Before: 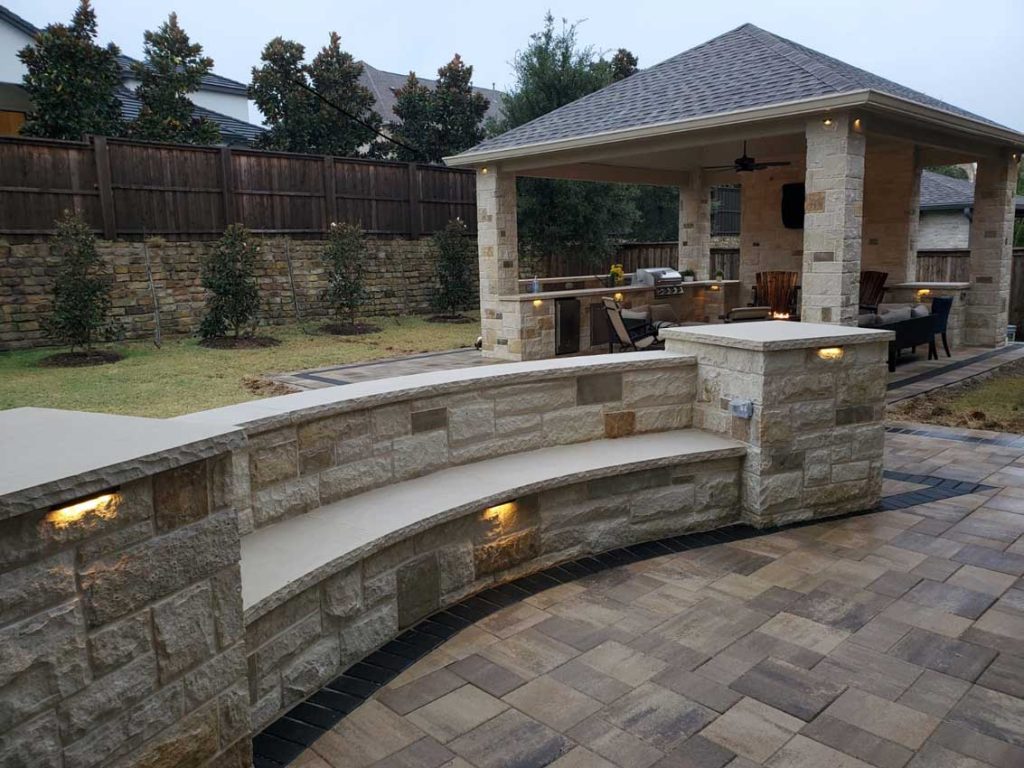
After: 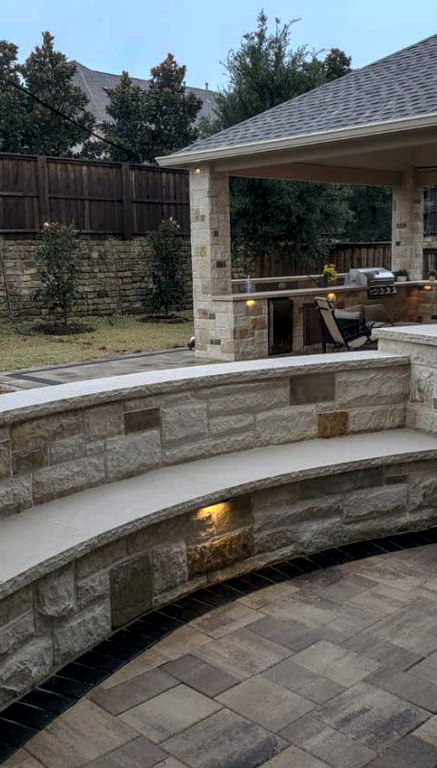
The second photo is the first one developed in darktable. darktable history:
base curve: curves: ch0 [(0, 0) (0.841, 0.609) (1, 1)], preserve colors none
haze removal: strength -0.054, compatibility mode true, adaptive false
contrast brightness saturation: contrast 0.202, brightness 0.164, saturation 0.226
crop: left 28.114%, right 29.113%
local contrast: highlights 27%, detail 150%
